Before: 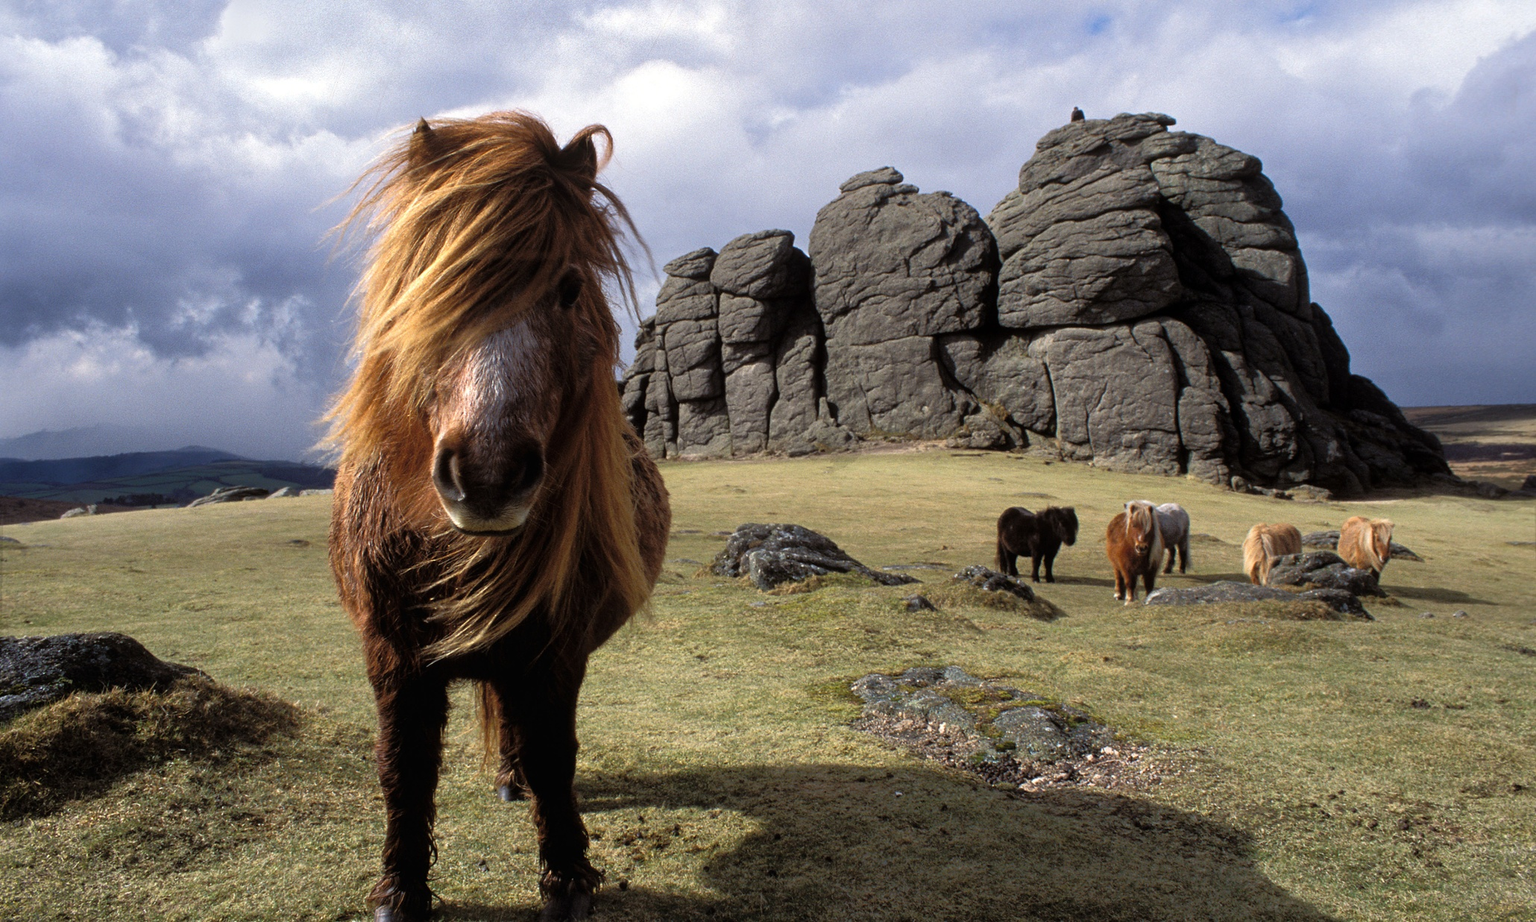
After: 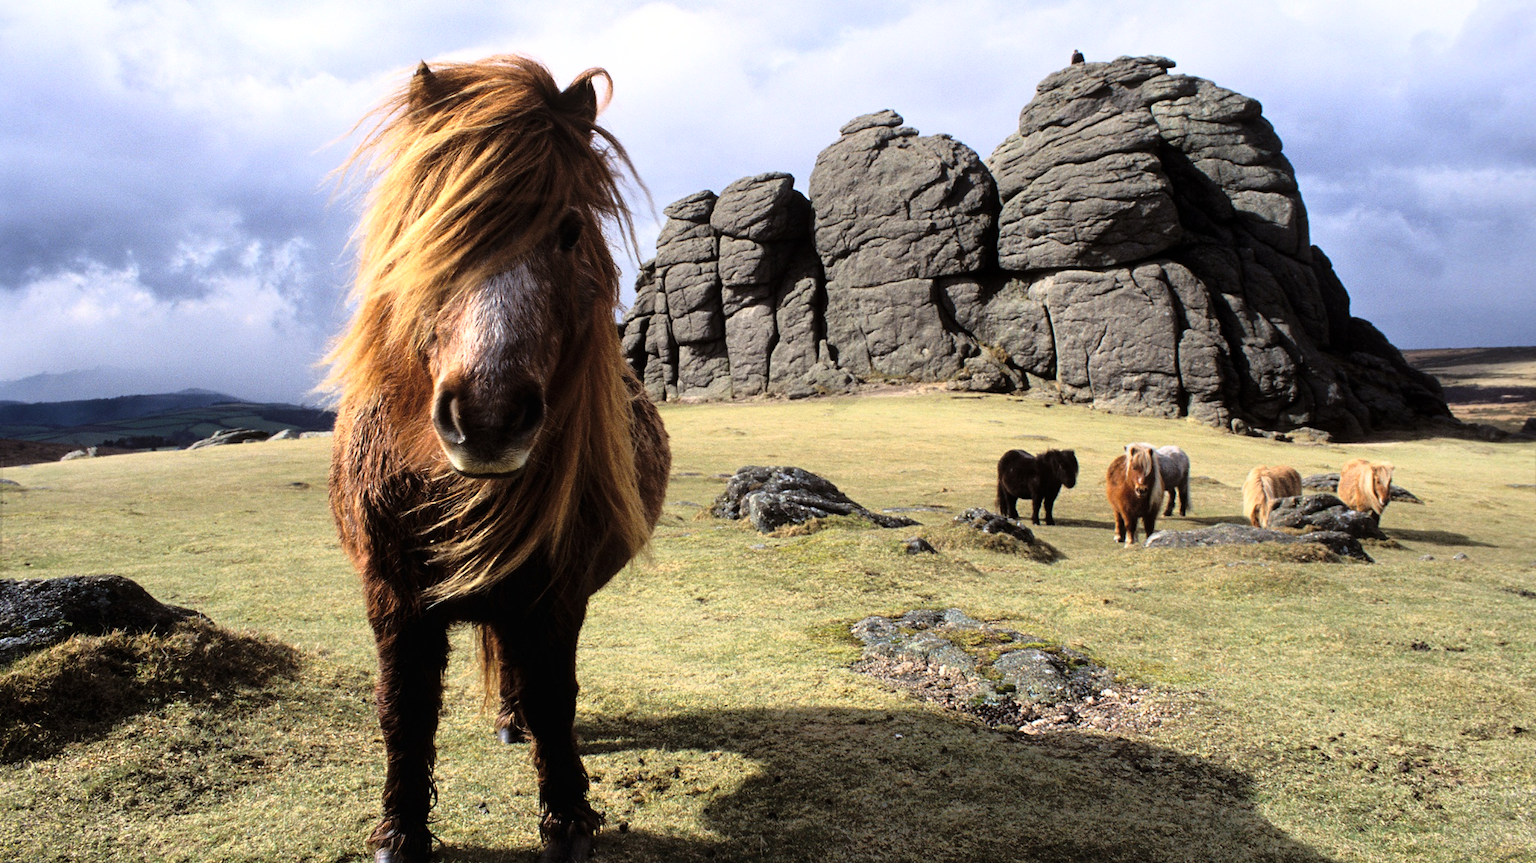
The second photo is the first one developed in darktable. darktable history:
base curve: curves: ch0 [(0, 0) (0.036, 0.037) (0.121, 0.228) (0.46, 0.76) (0.859, 0.983) (1, 1)]
crop and rotate: top 6.277%
